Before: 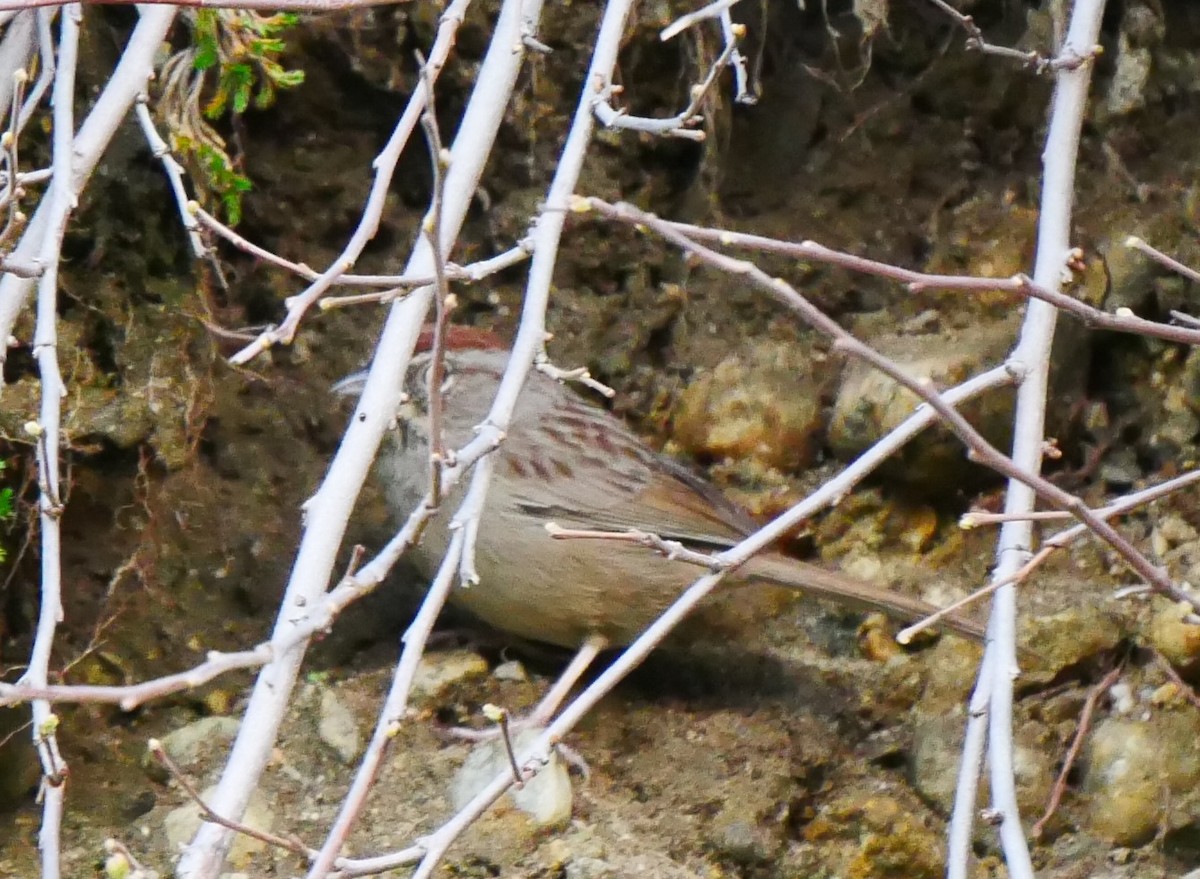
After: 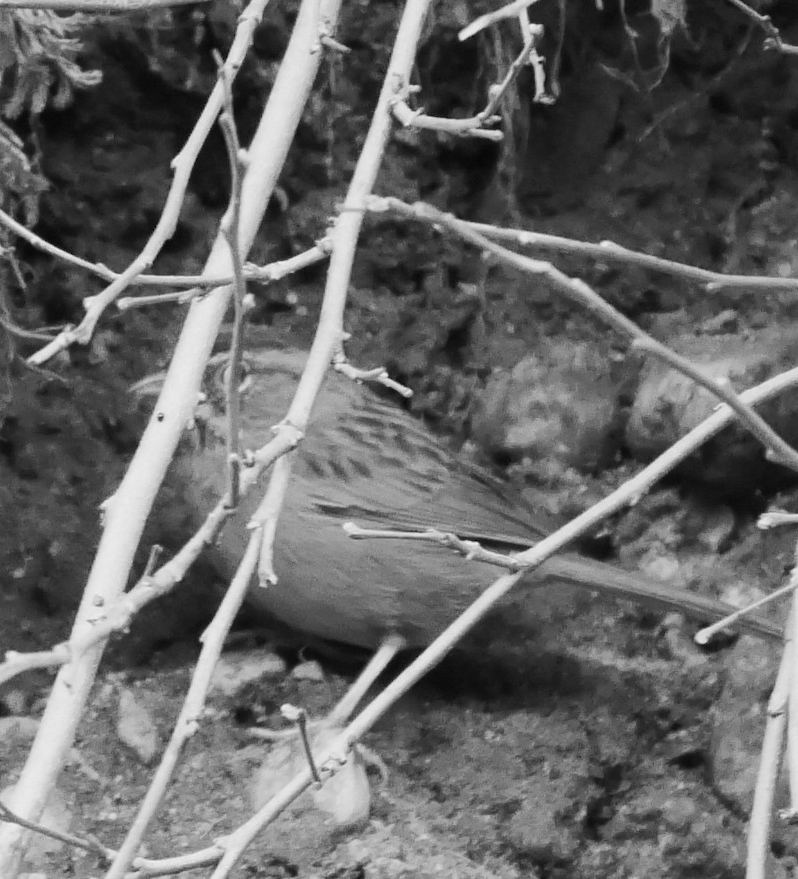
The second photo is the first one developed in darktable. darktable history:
crop: left 16.899%, right 16.556%
monochrome: a 14.95, b -89.96
